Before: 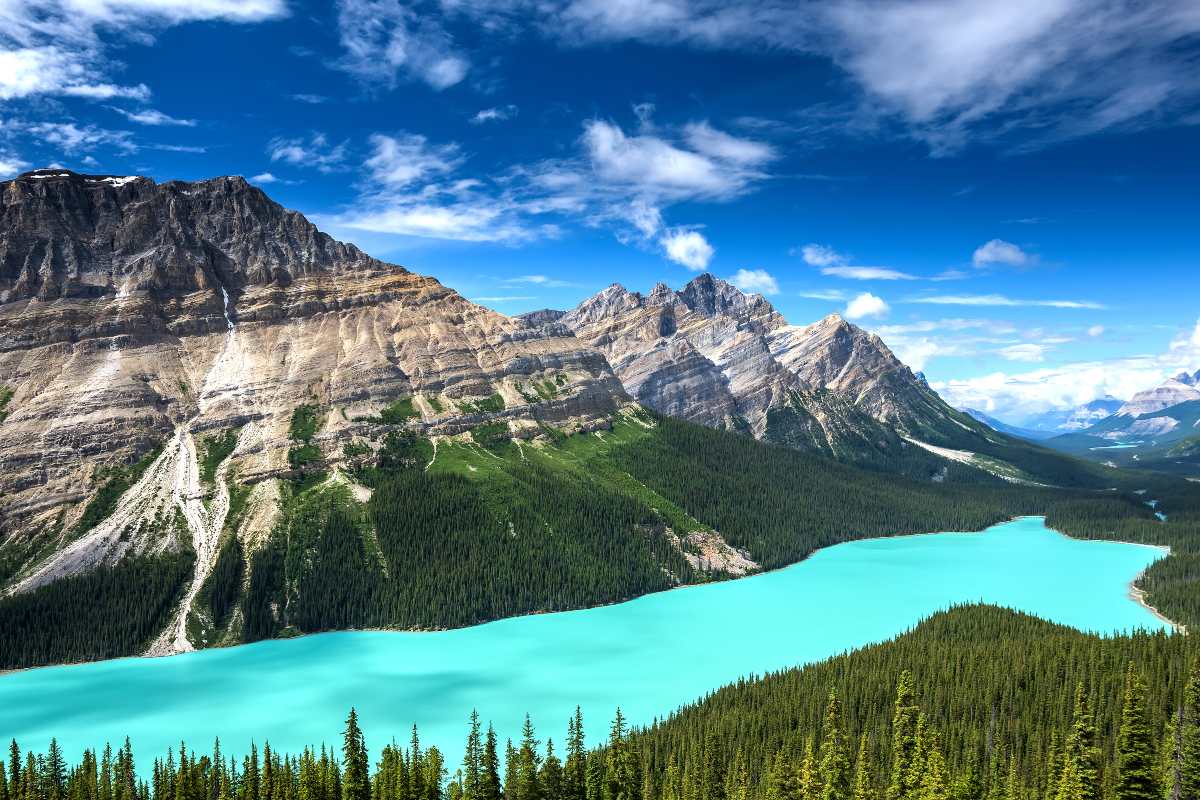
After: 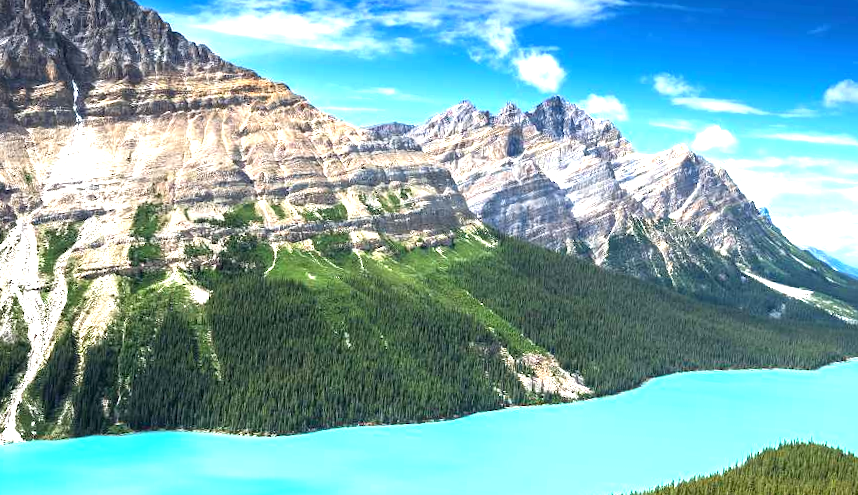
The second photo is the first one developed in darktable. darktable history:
crop and rotate: angle -3.47°, left 9.87%, top 20.655%, right 12.203%, bottom 11.834%
exposure: black level correction 0, exposure 1.001 EV, compensate highlight preservation false
